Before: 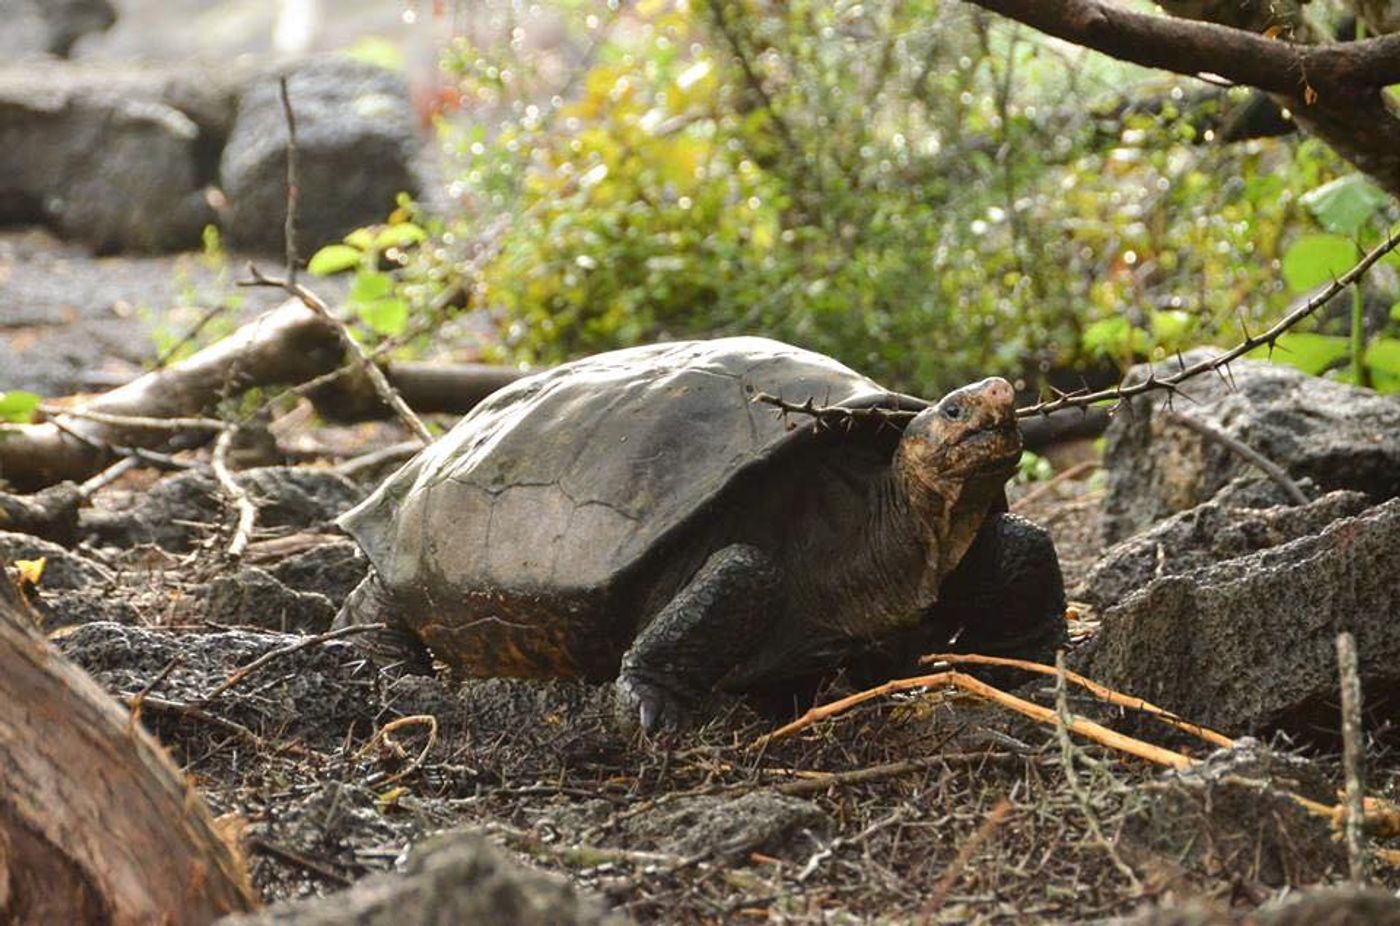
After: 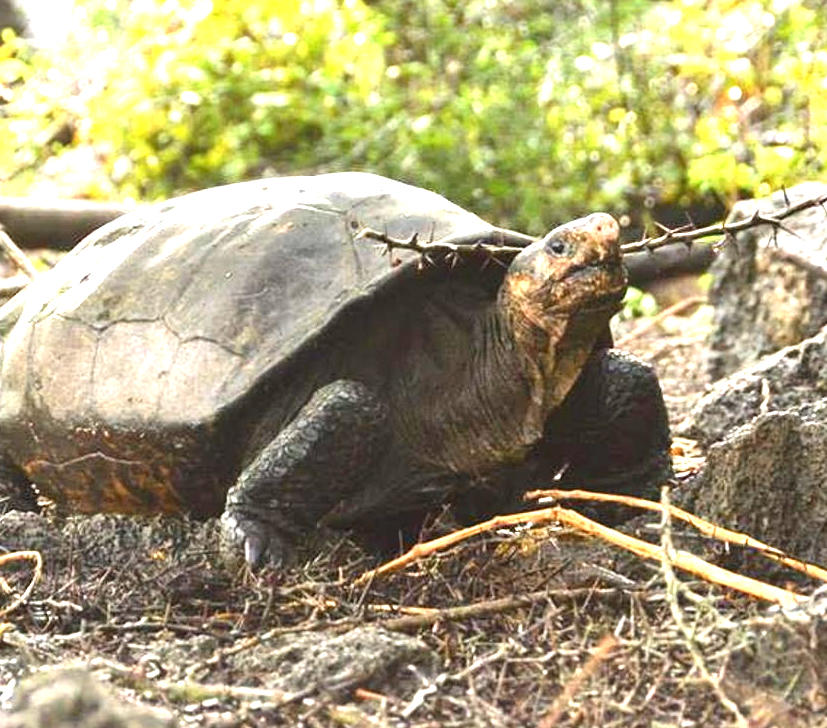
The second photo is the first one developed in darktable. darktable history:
exposure: black level correction 0, exposure 1.5 EV, compensate exposure bias true, compensate highlight preservation false
crop and rotate: left 28.256%, top 17.734%, right 12.656%, bottom 3.573%
